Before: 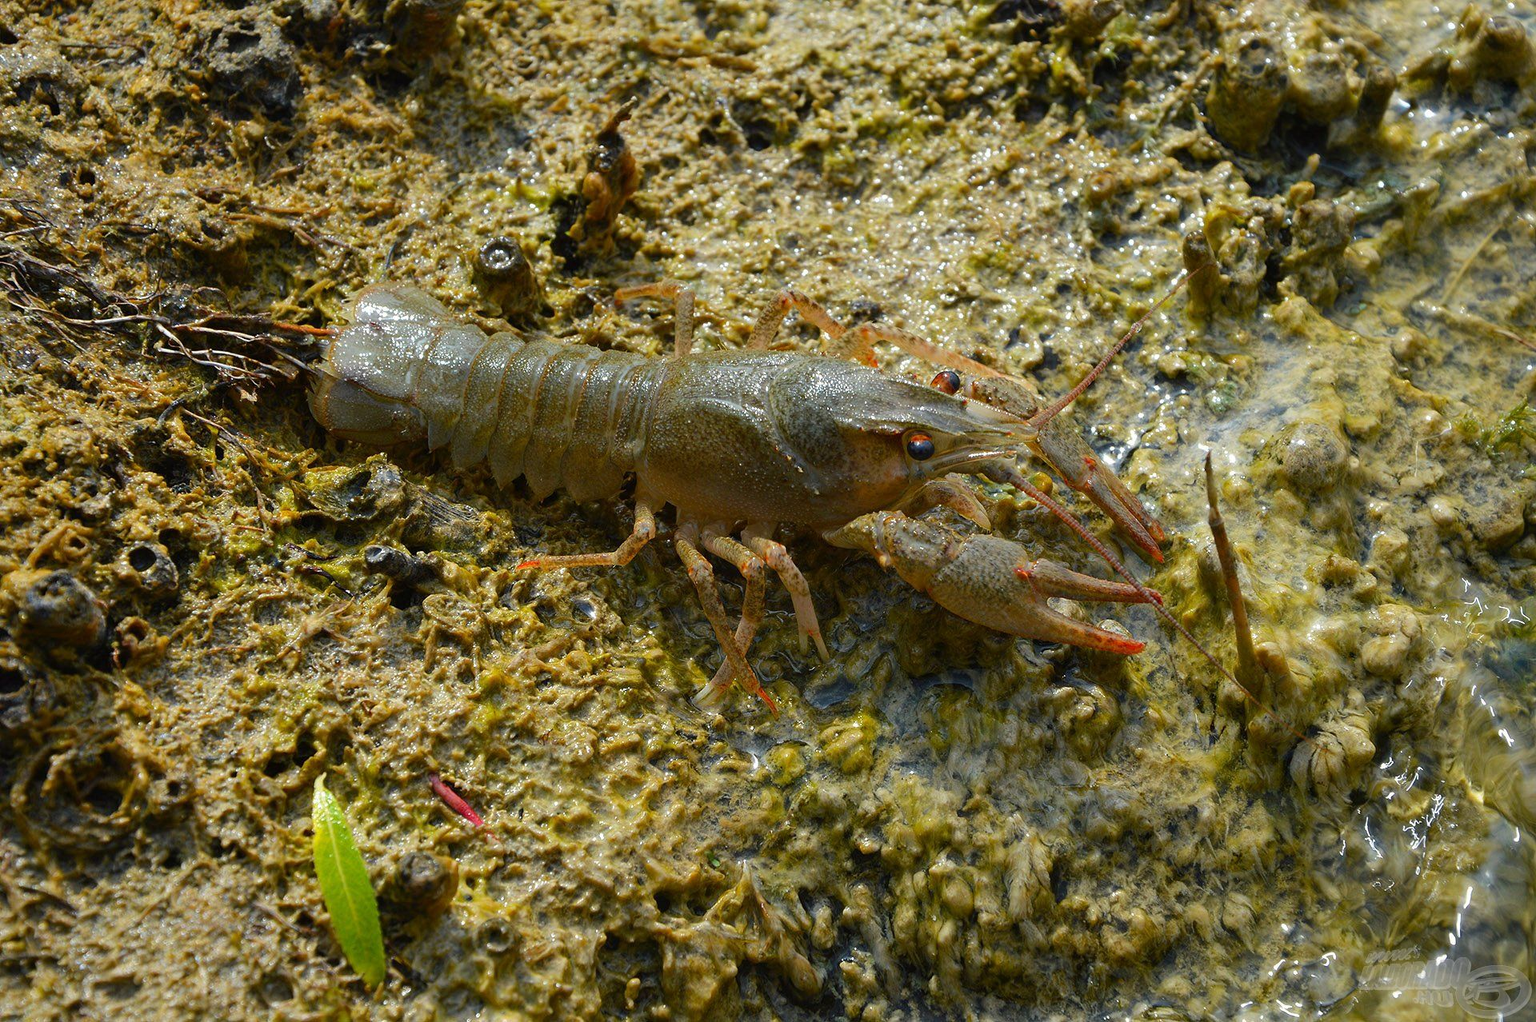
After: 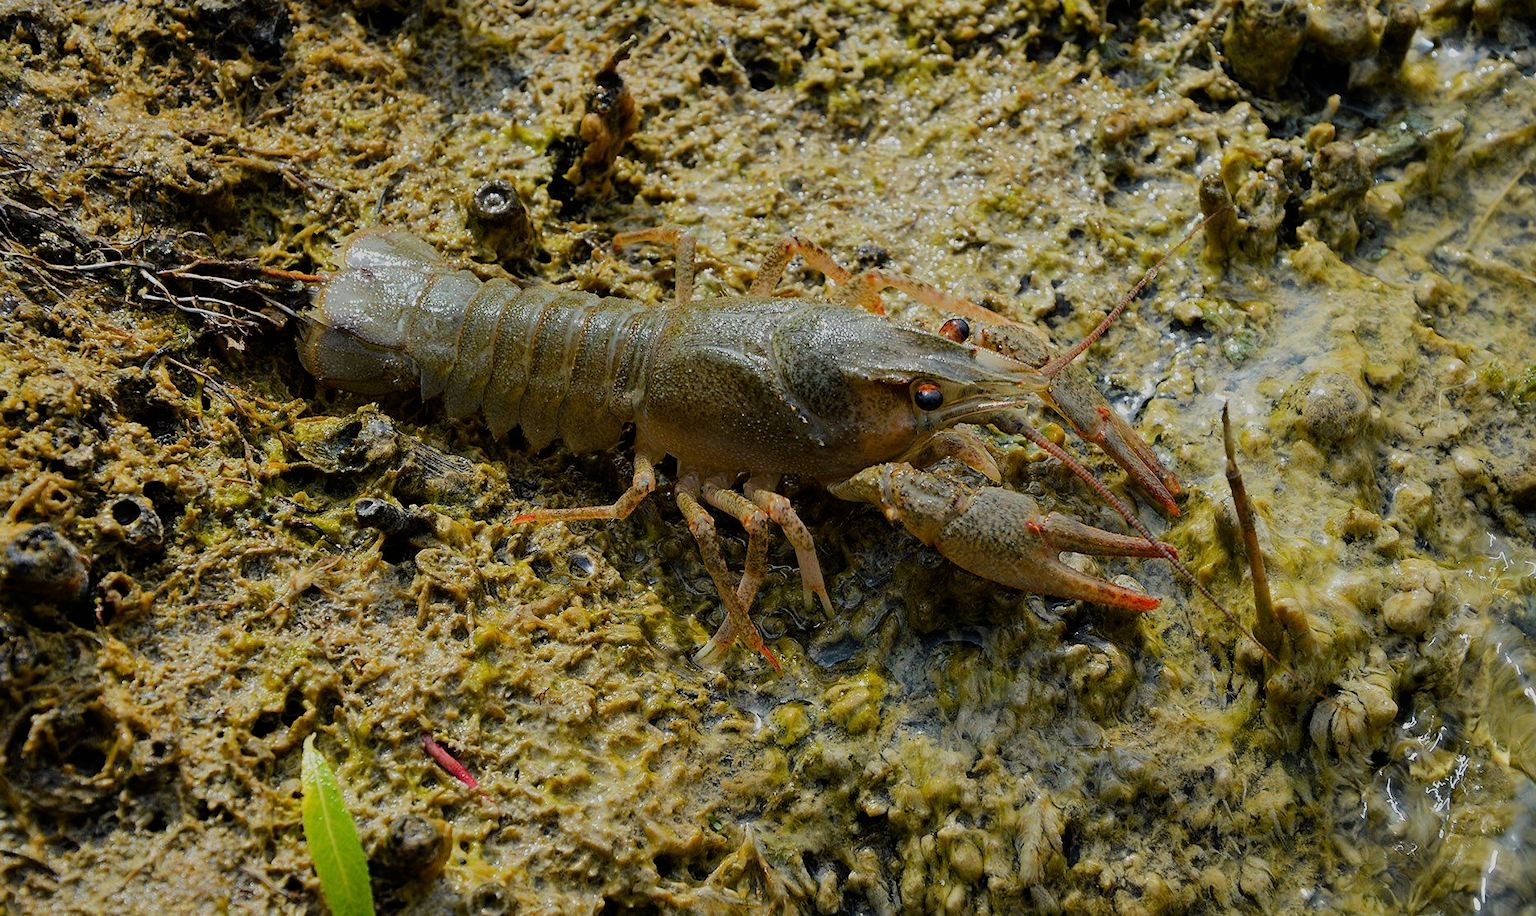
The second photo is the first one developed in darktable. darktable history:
filmic rgb: black relative exposure -7.23 EV, white relative exposure 5.37 EV, threshold 5.95 EV, hardness 3.03, enable highlight reconstruction true
crop: left 1.334%, top 6.111%, right 1.641%, bottom 6.956%
sharpen: amount 0.21
